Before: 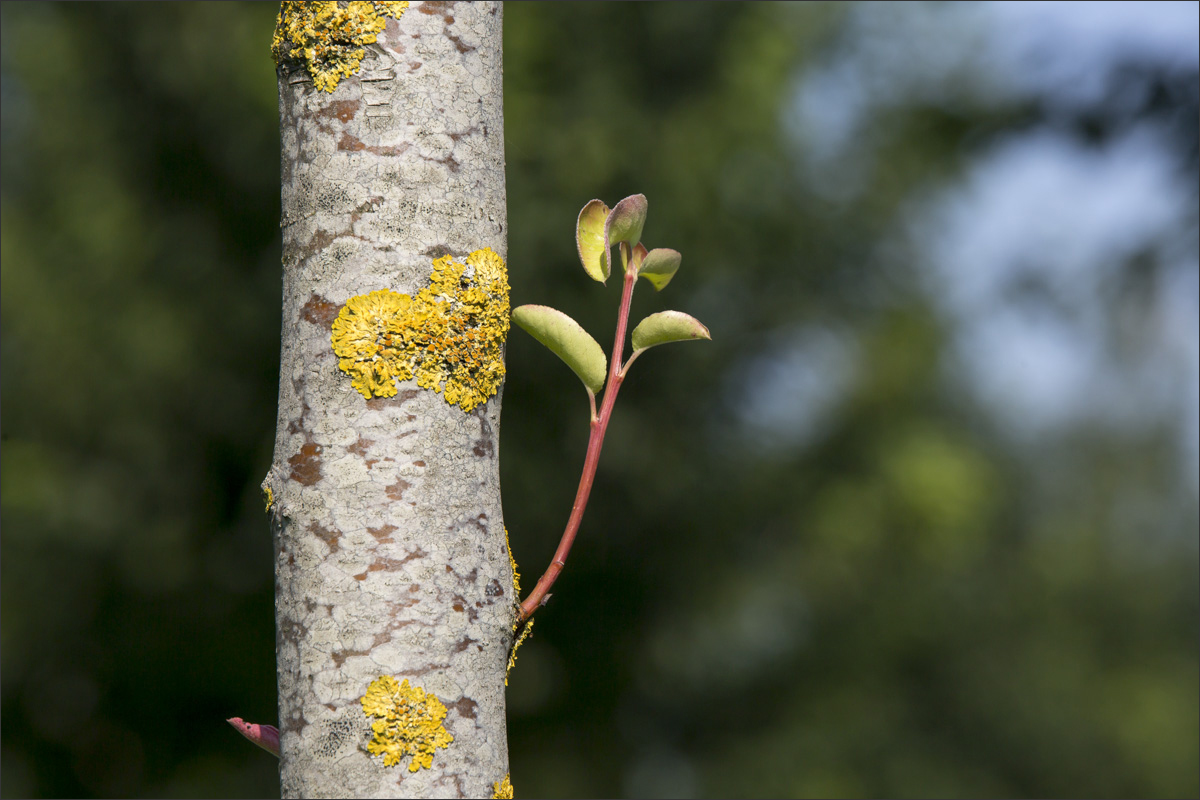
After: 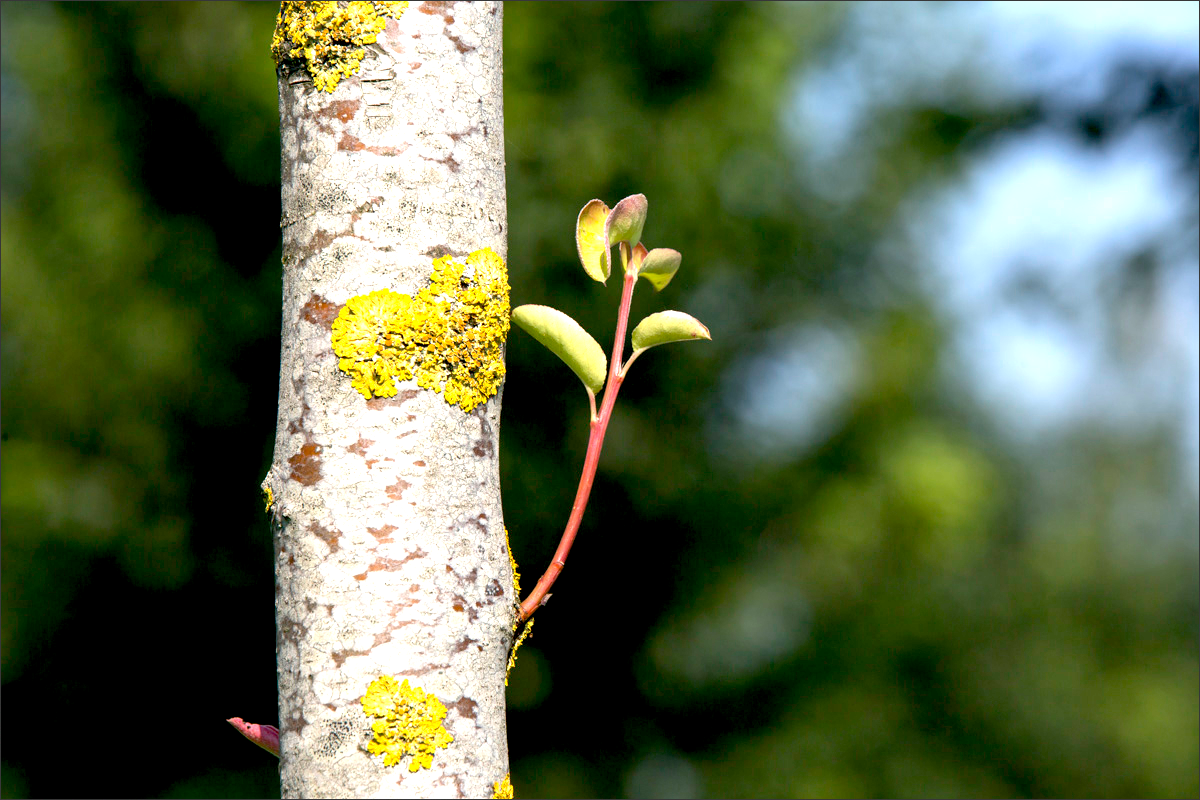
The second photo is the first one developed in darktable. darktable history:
exposure: black level correction 0.01, exposure 1 EV, compensate highlight preservation false
color correction: highlights a* -0.137, highlights b* 0.137
